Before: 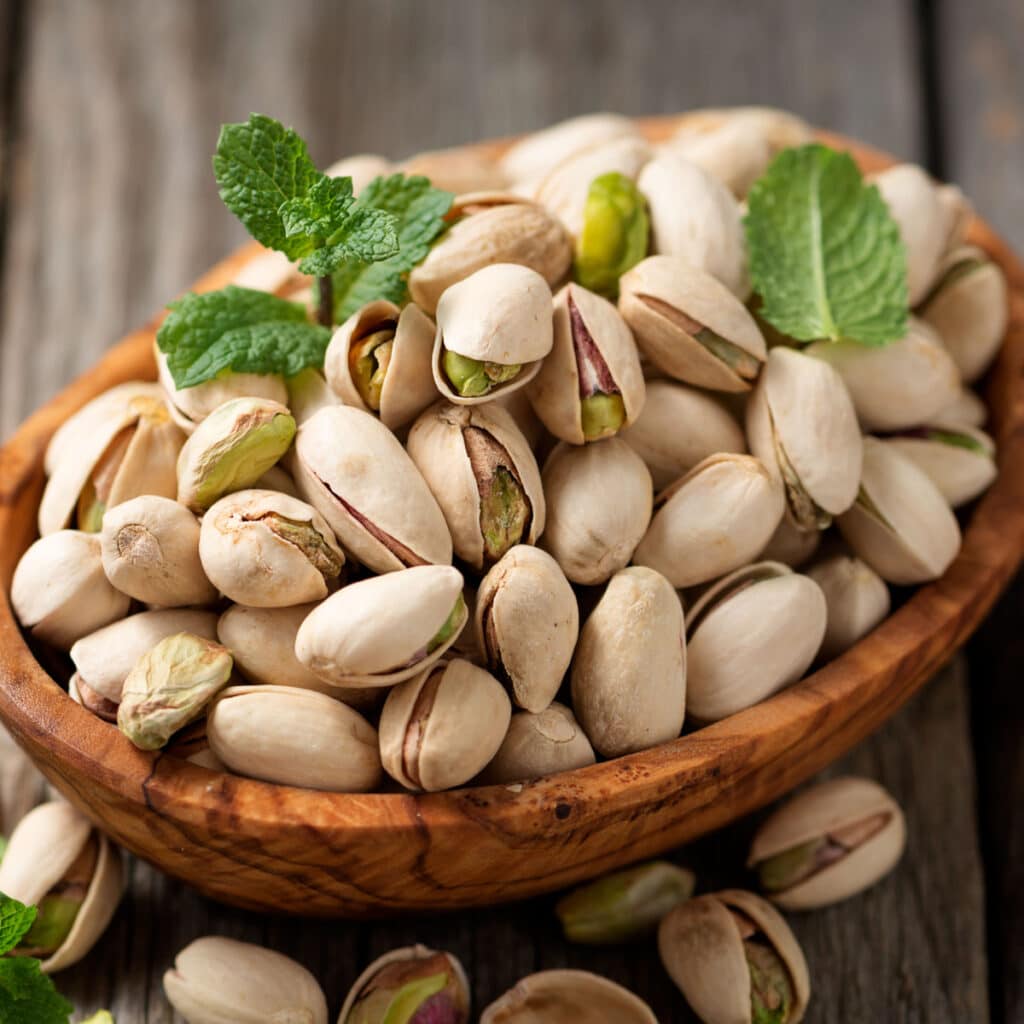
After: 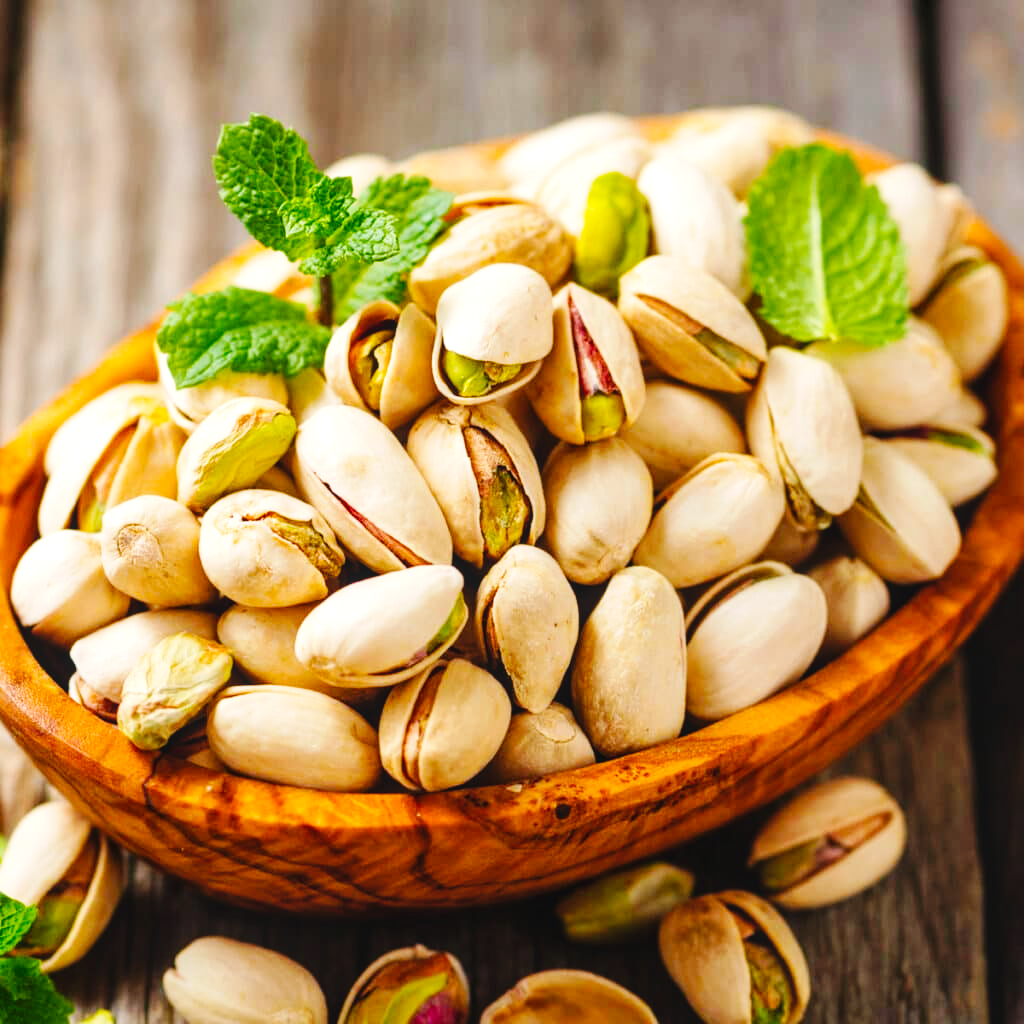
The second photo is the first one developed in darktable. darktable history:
color balance rgb: power › hue 74.37°, linear chroma grading › global chroma 8.825%, perceptual saturation grading › global saturation 25.671%, perceptual brilliance grading › global brilliance 9.411%, perceptual brilliance grading › shadows 14.306%
local contrast: detail 109%
base curve: curves: ch0 [(0, 0) (0.032, 0.025) (0.121, 0.166) (0.206, 0.329) (0.605, 0.79) (1, 1)], preserve colors none
